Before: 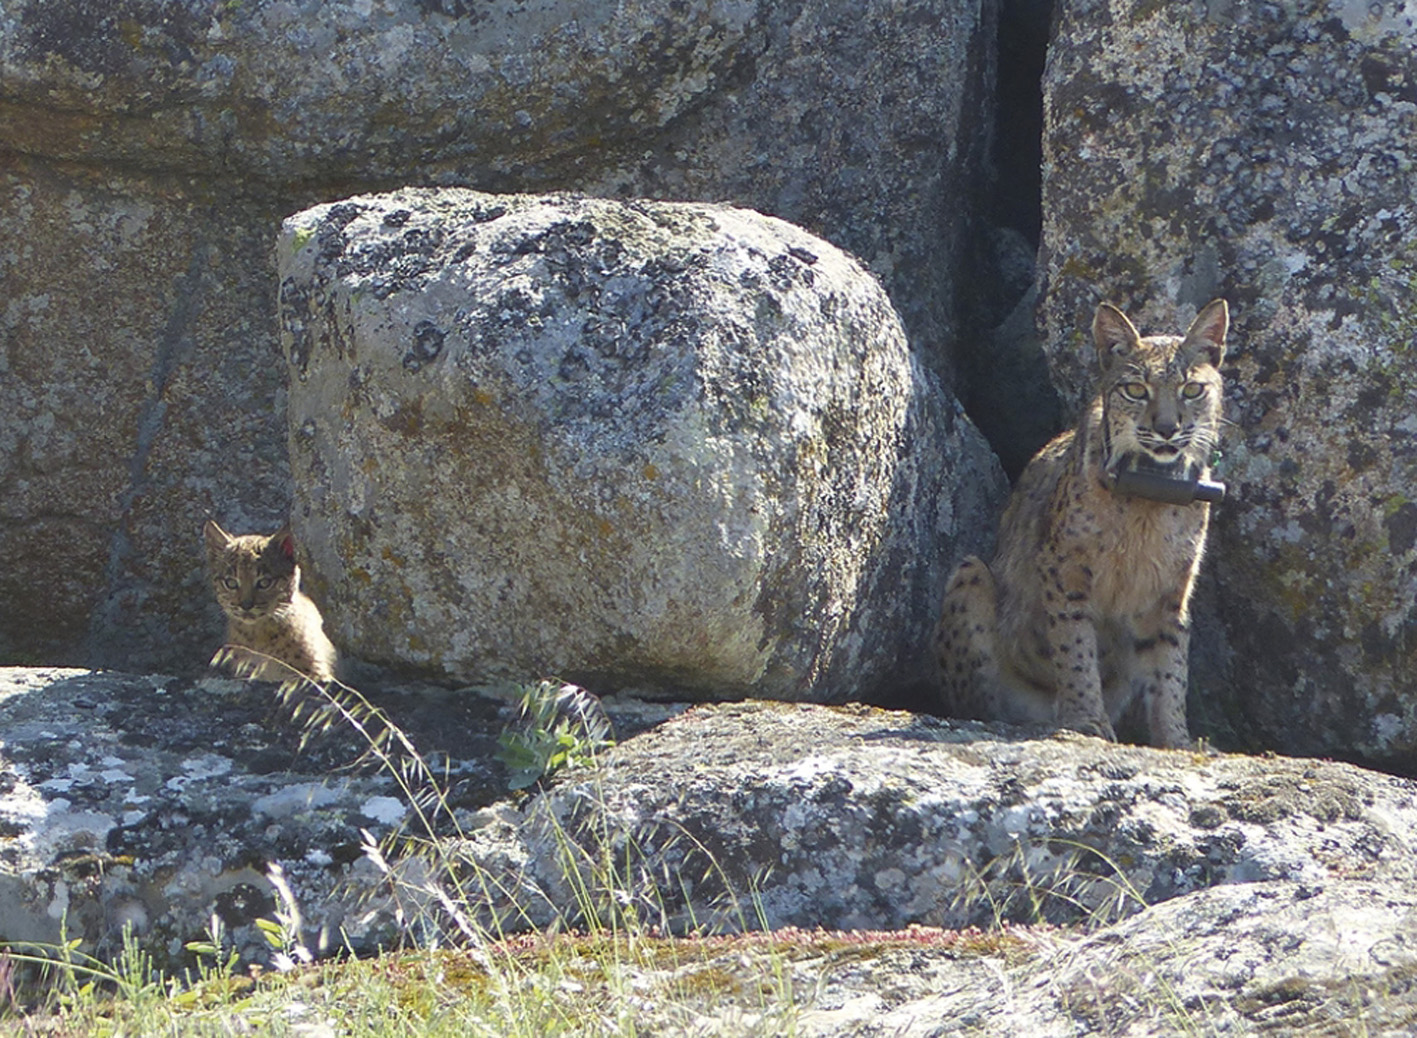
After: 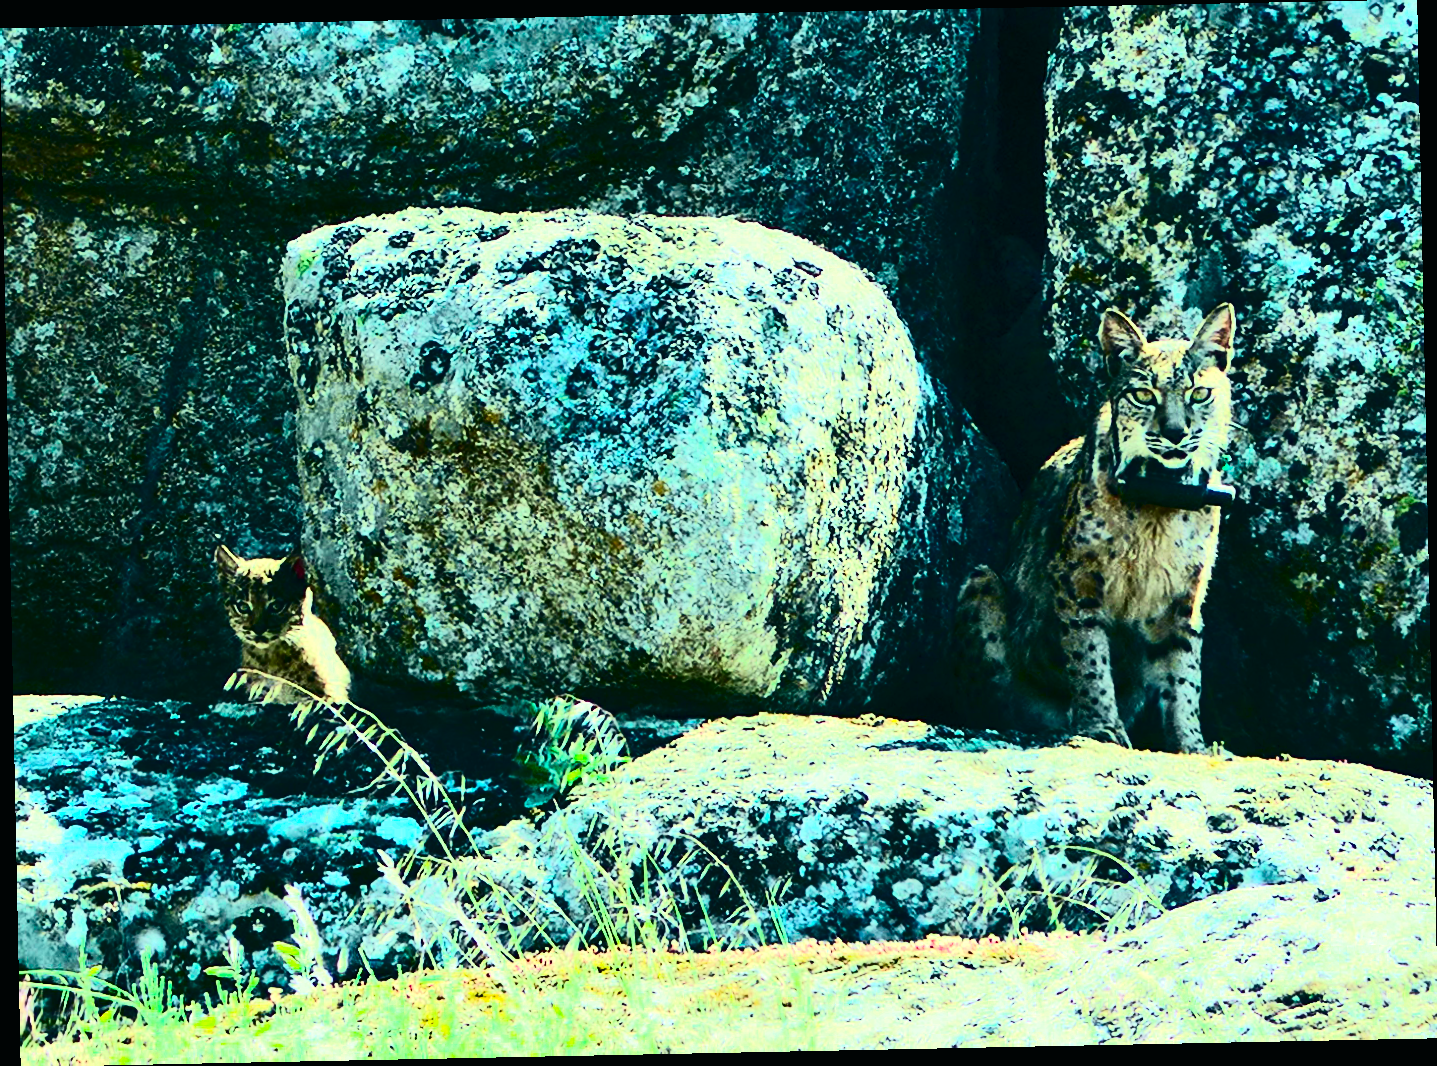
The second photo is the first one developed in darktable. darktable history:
color balance rgb: shadows lift › luminance -7.7%, shadows lift › chroma 2.13%, shadows lift › hue 165.27°, power › luminance -7.77%, power › chroma 1.1%, power › hue 215.88°, highlights gain › luminance 15.15%, highlights gain › chroma 7%, highlights gain › hue 125.57°, global offset › luminance -0.33%, global offset › chroma 0.11%, global offset › hue 165.27°, perceptual saturation grading › global saturation 24.42%, perceptual saturation grading › highlights -24.42%, perceptual saturation grading › mid-tones 24.42%, perceptual saturation grading › shadows 40%, perceptual brilliance grading › global brilliance -5%, perceptual brilliance grading › highlights 24.42%, perceptual brilliance grading › mid-tones 7%, perceptual brilliance grading › shadows -5%
contrast brightness saturation: contrast 0.32, brightness -0.08, saturation 0.17
exposure: exposure 0.3 EV, compensate highlight preservation false
rotate and perspective: rotation -1.17°, automatic cropping off
tone curve: curves: ch0 [(0, 0.008) (0.081, 0.044) (0.177, 0.123) (0.283, 0.253) (0.416, 0.449) (0.495, 0.524) (0.661, 0.756) (0.796, 0.859) (1, 0.951)]; ch1 [(0, 0) (0.161, 0.092) (0.35, 0.33) (0.392, 0.392) (0.427, 0.426) (0.479, 0.472) (0.505, 0.5) (0.521, 0.524) (0.567, 0.556) (0.583, 0.588) (0.625, 0.627) (0.678, 0.733) (1, 1)]; ch2 [(0, 0) (0.346, 0.362) (0.404, 0.427) (0.502, 0.499) (0.531, 0.523) (0.544, 0.561) (0.58, 0.59) (0.629, 0.642) (0.717, 0.678) (1, 1)], color space Lab, independent channels, preserve colors none
tone equalizer: -8 EV -0.417 EV, -7 EV -0.389 EV, -6 EV -0.333 EV, -5 EV -0.222 EV, -3 EV 0.222 EV, -2 EV 0.333 EV, -1 EV 0.389 EV, +0 EV 0.417 EV, edges refinement/feathering 500, mask exposure compensation -1.57 EV, preserve details no
